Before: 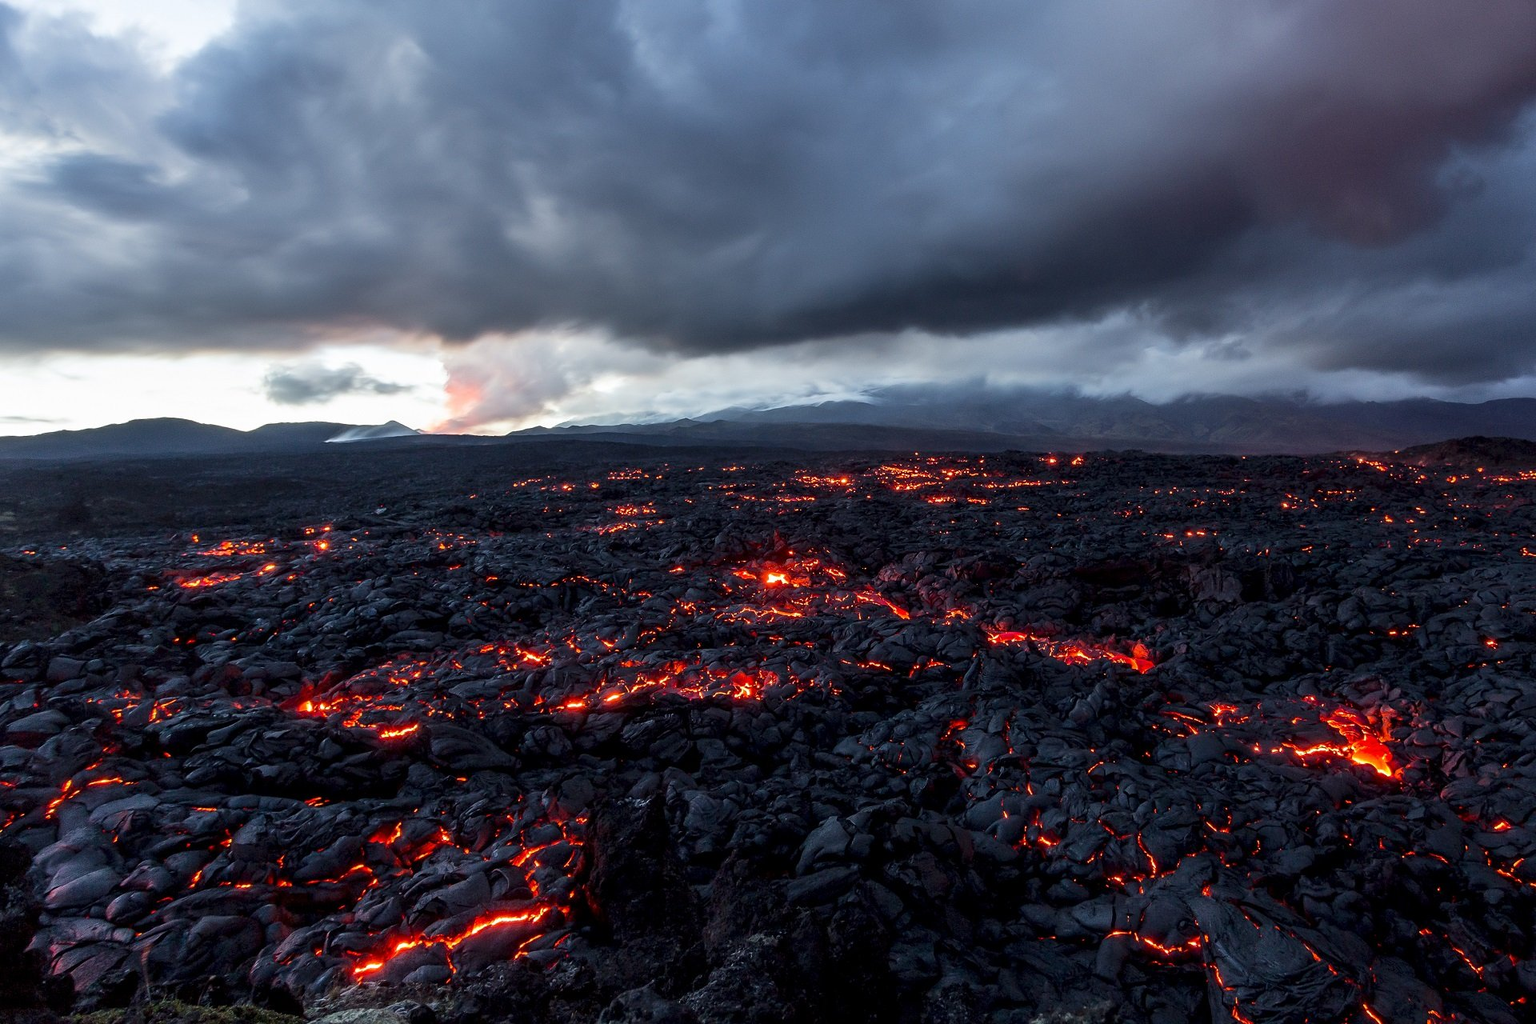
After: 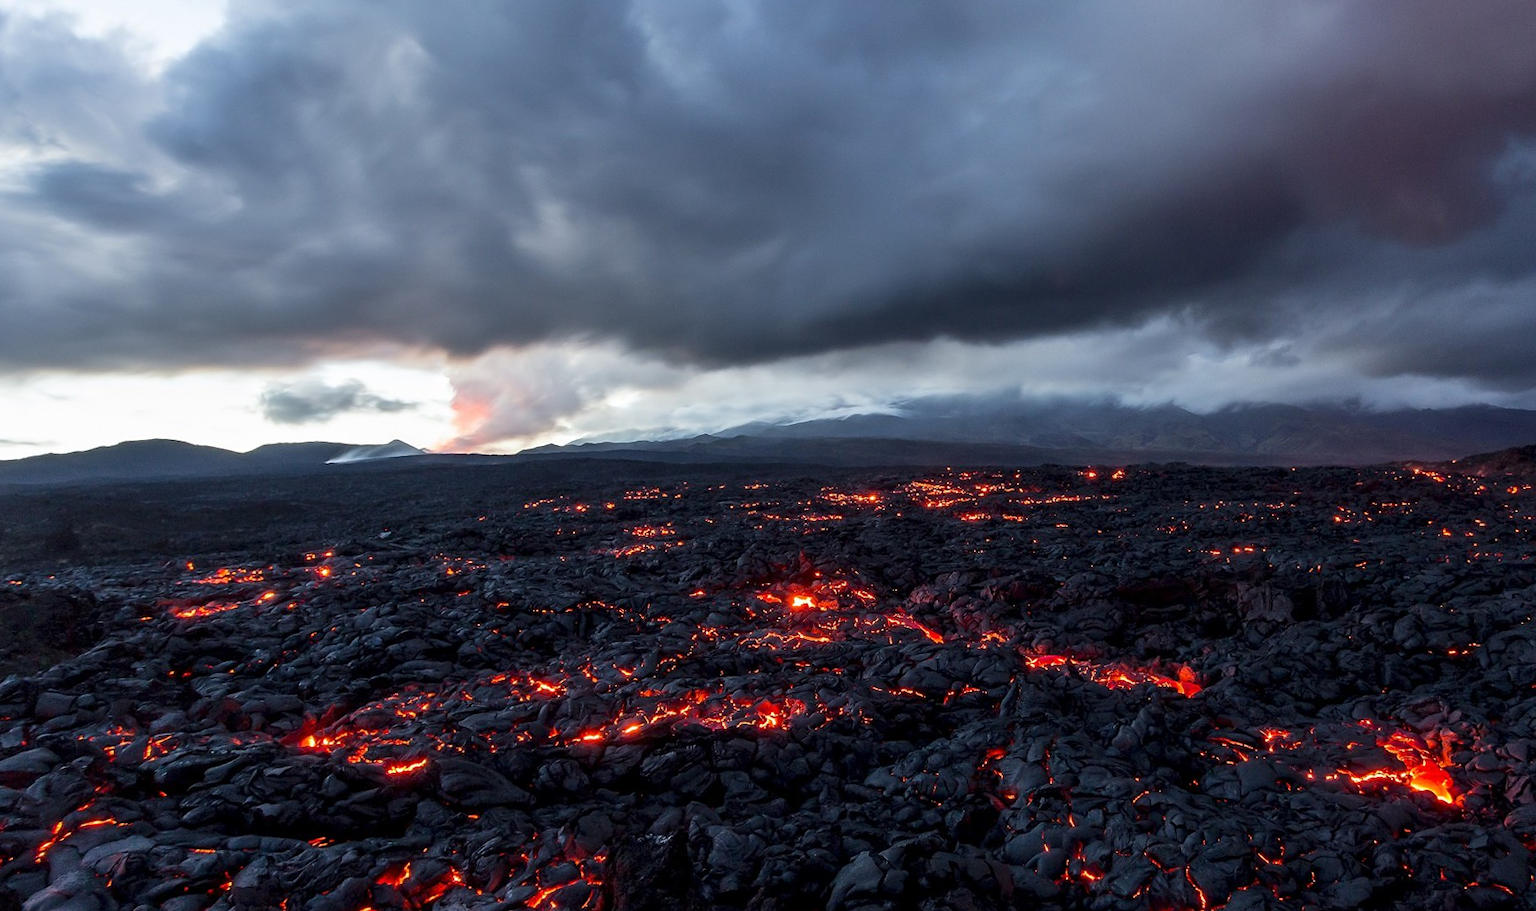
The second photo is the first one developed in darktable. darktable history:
crop and rotate: angle 0.596°, left 0.278%, right 3.294%, bottom 14.115%
